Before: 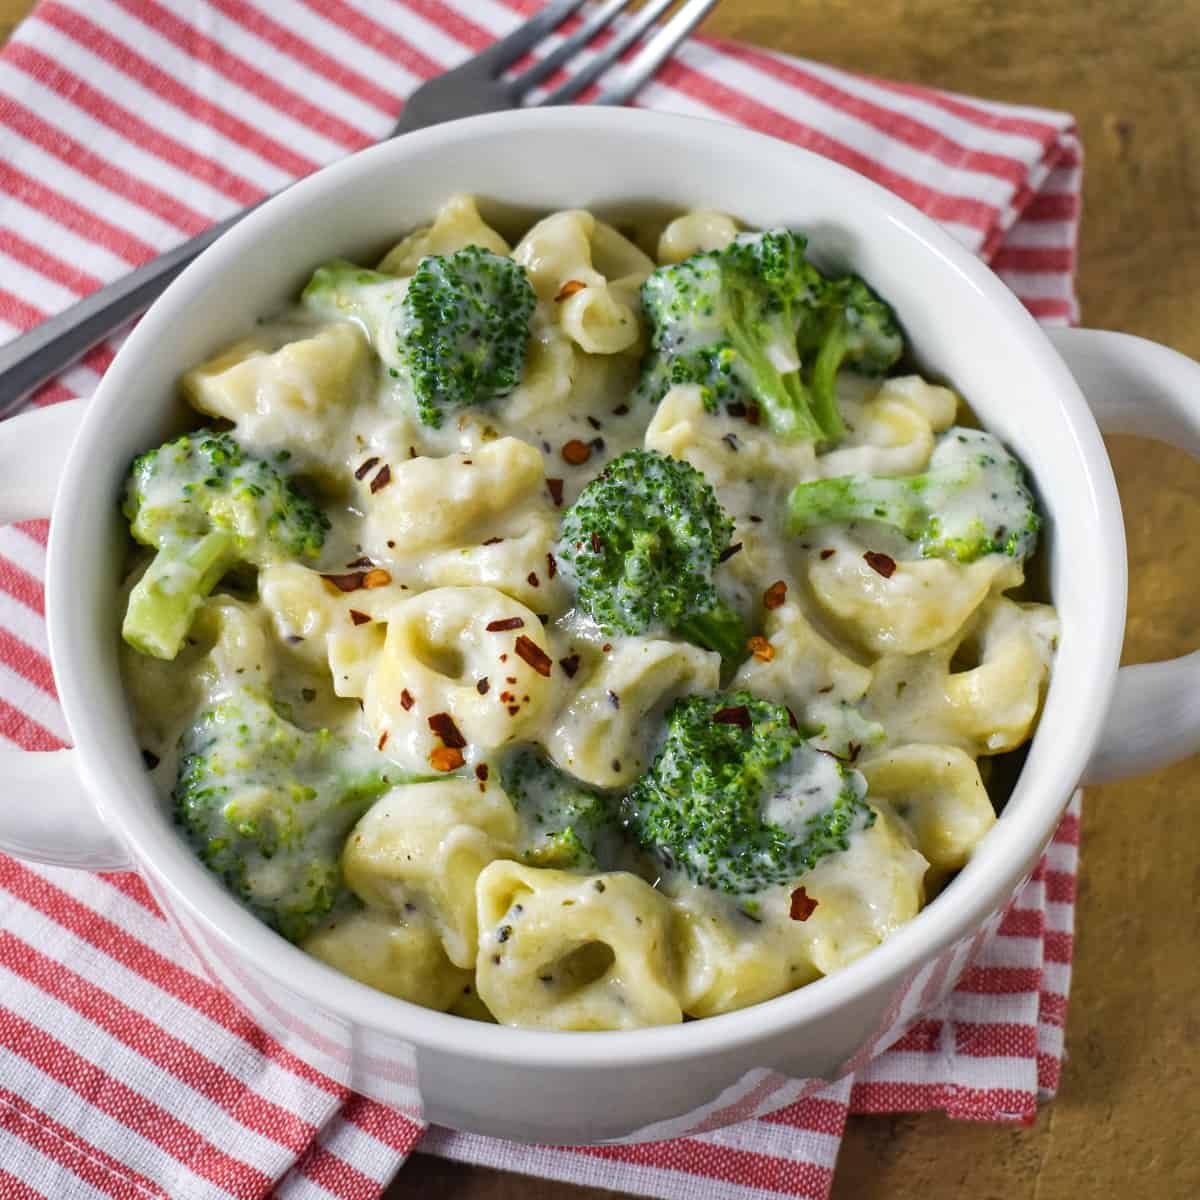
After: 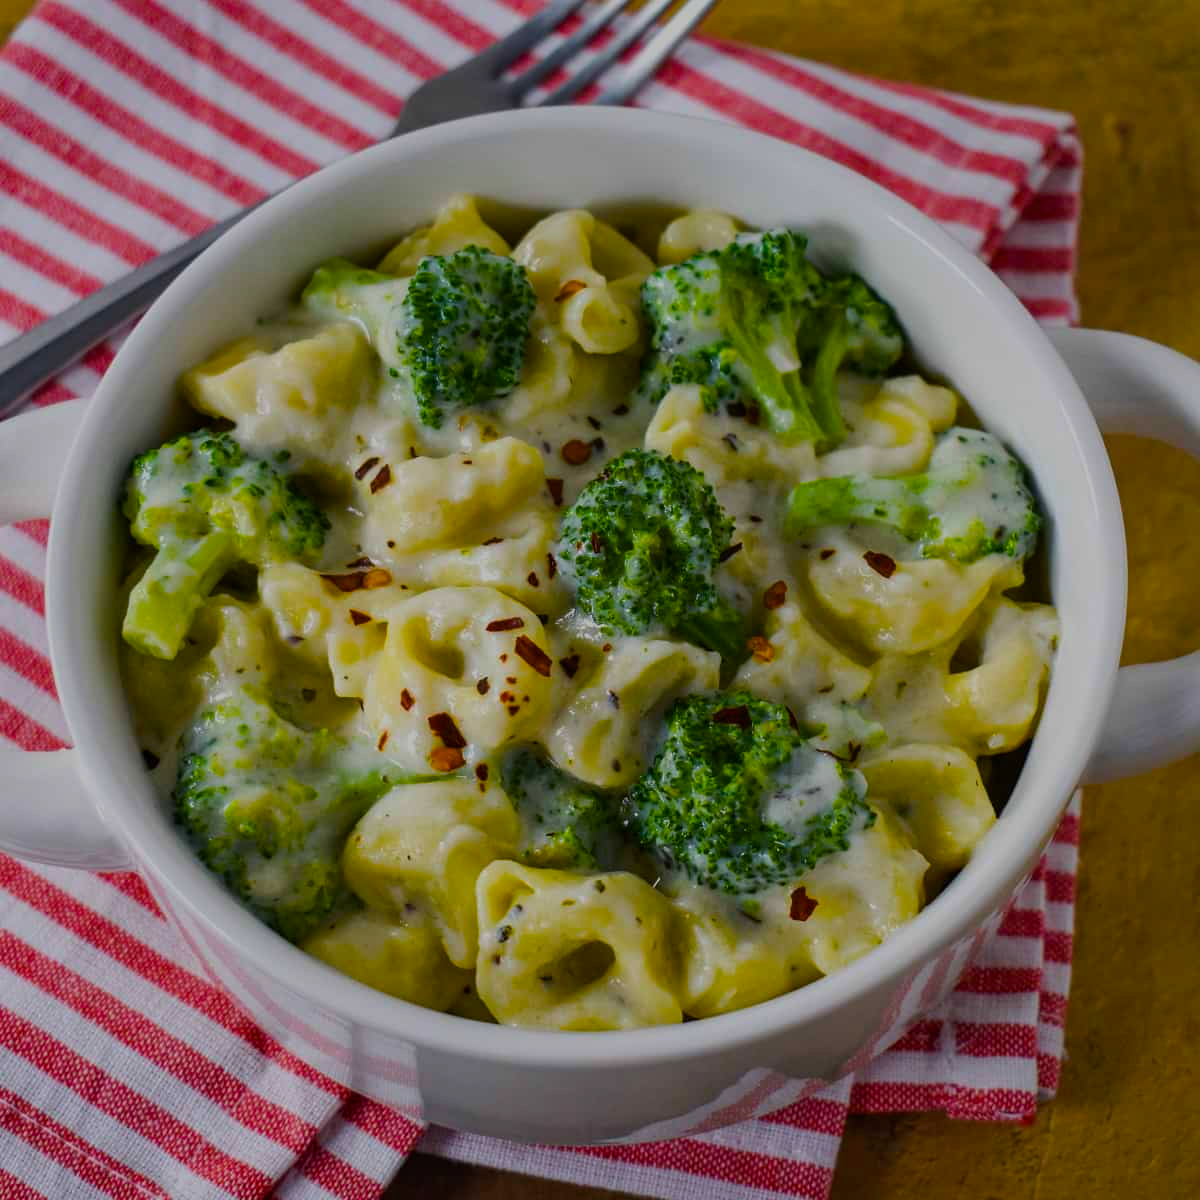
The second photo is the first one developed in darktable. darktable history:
color balance rgb: linear chroma grading › global chroma 15.401%, perceptual saturation grading › global saturation 29.747%, global vibrance 20%
exposure: exposure -0.982 EV, compensate highlight preservation false
